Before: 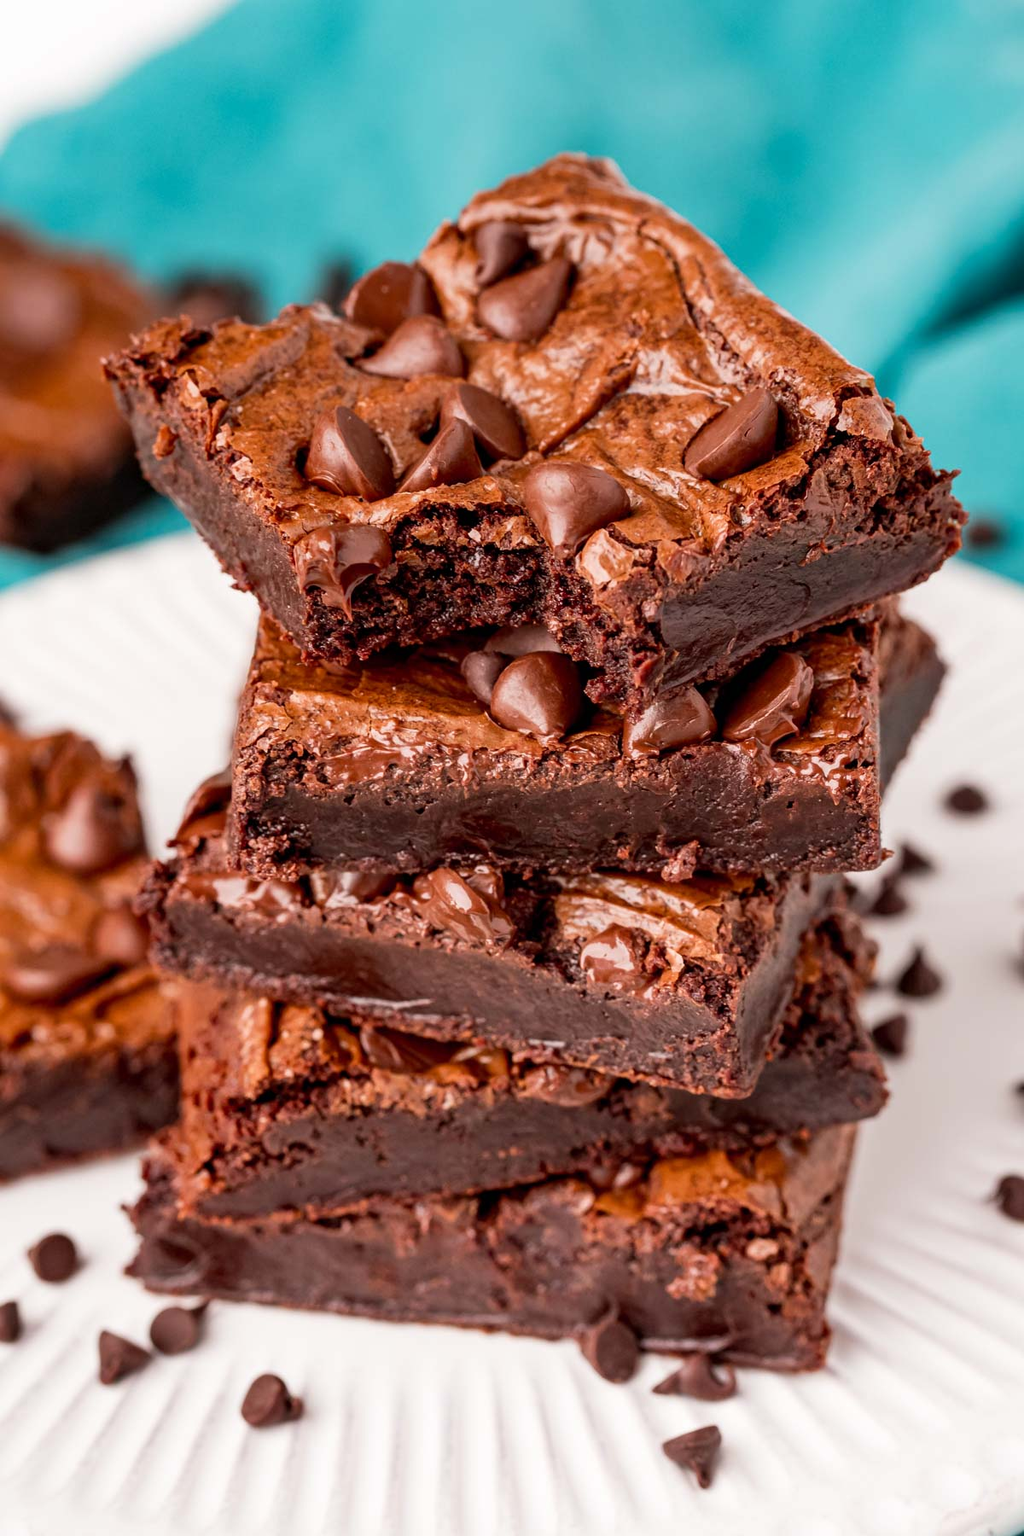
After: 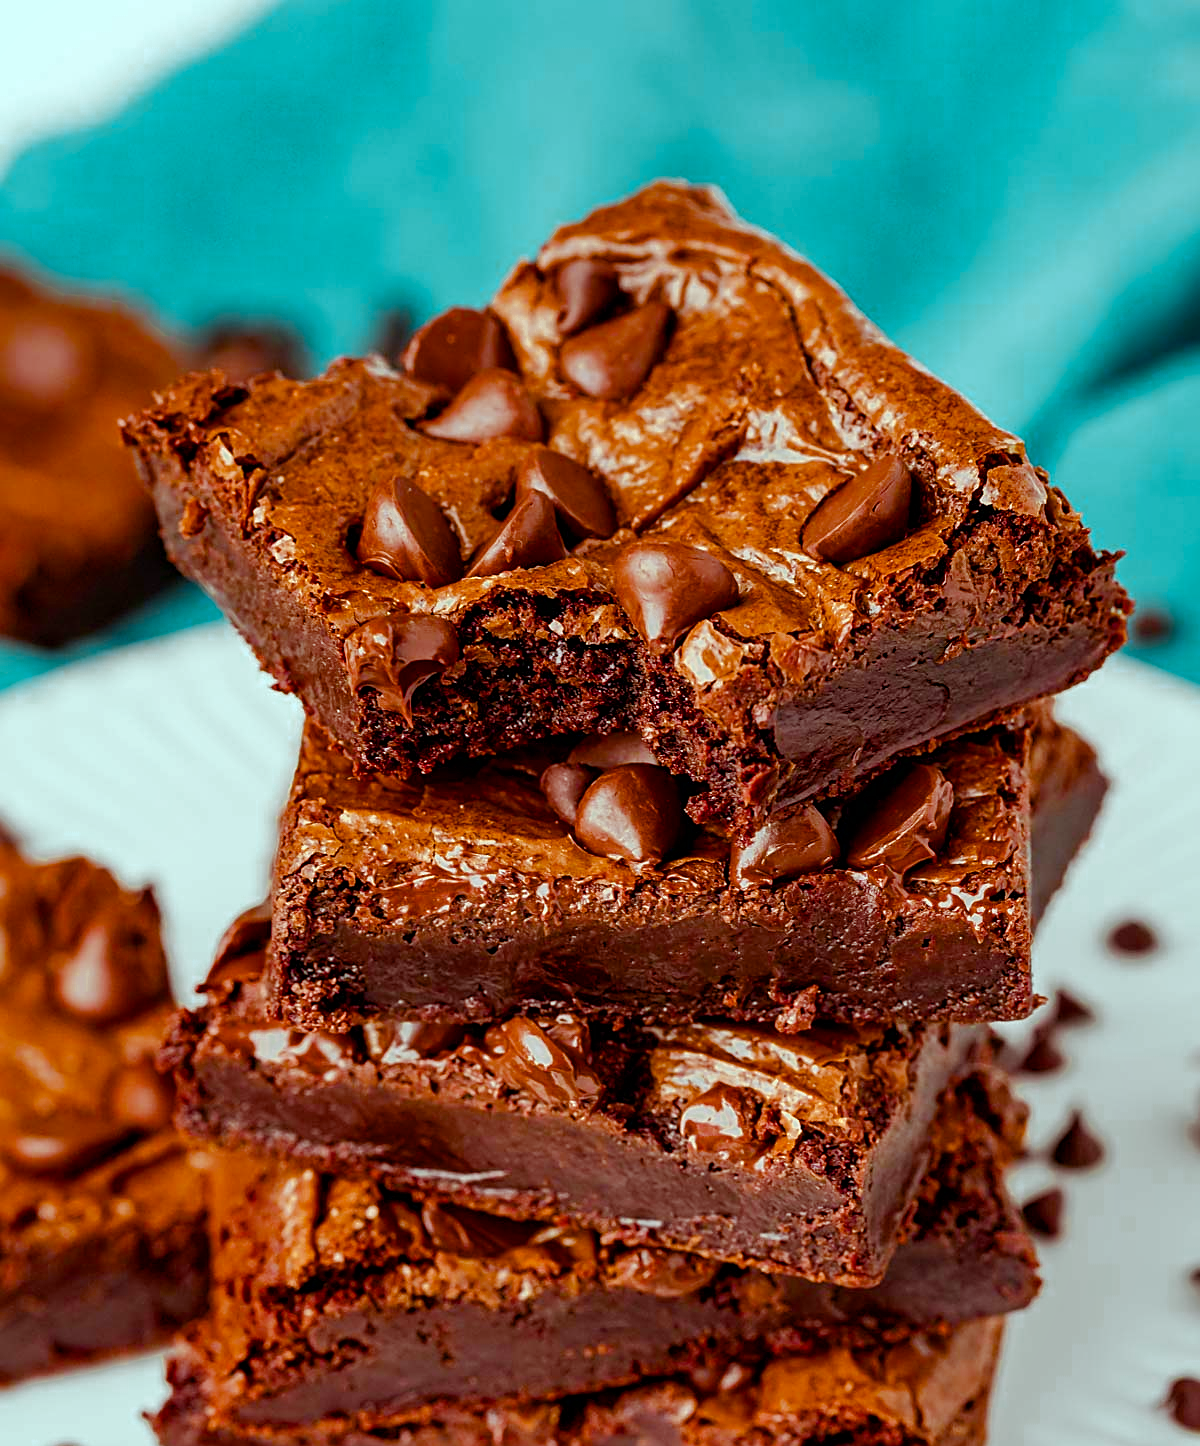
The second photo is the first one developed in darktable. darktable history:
color balance rgb: power › chroma 0.326%, power › hue 21.96°, highlights gain › chroma 4.123%, highlights gain › hue 199.71°, perceptual saturation grading › global saturation 38.929%, perceptual saturation grading › highlights -25.607%, perceptual saturation grading › mid-tones 35.716%, perceptual saturation grading › shadows 35.725%, global vibrance 14.565%
color zones: curves: ch0 [(0, 0.485) (0.178, 0.476) (0.261, 0.623) (0.411, 0.403) (0.708, 0.603) (0.934, 0.412)]; ch1 [(0.003, 0.485) (0.149, 0.496) (0.229, 0.584) (0.326, 0.551) (0.484, 0.262) (0.757, 0.643)]
crop: bottom 19.628%
sharpen: on, module defaults
shadows and highlights: shadows -20, white point adjustment -2, highlights -34.86
